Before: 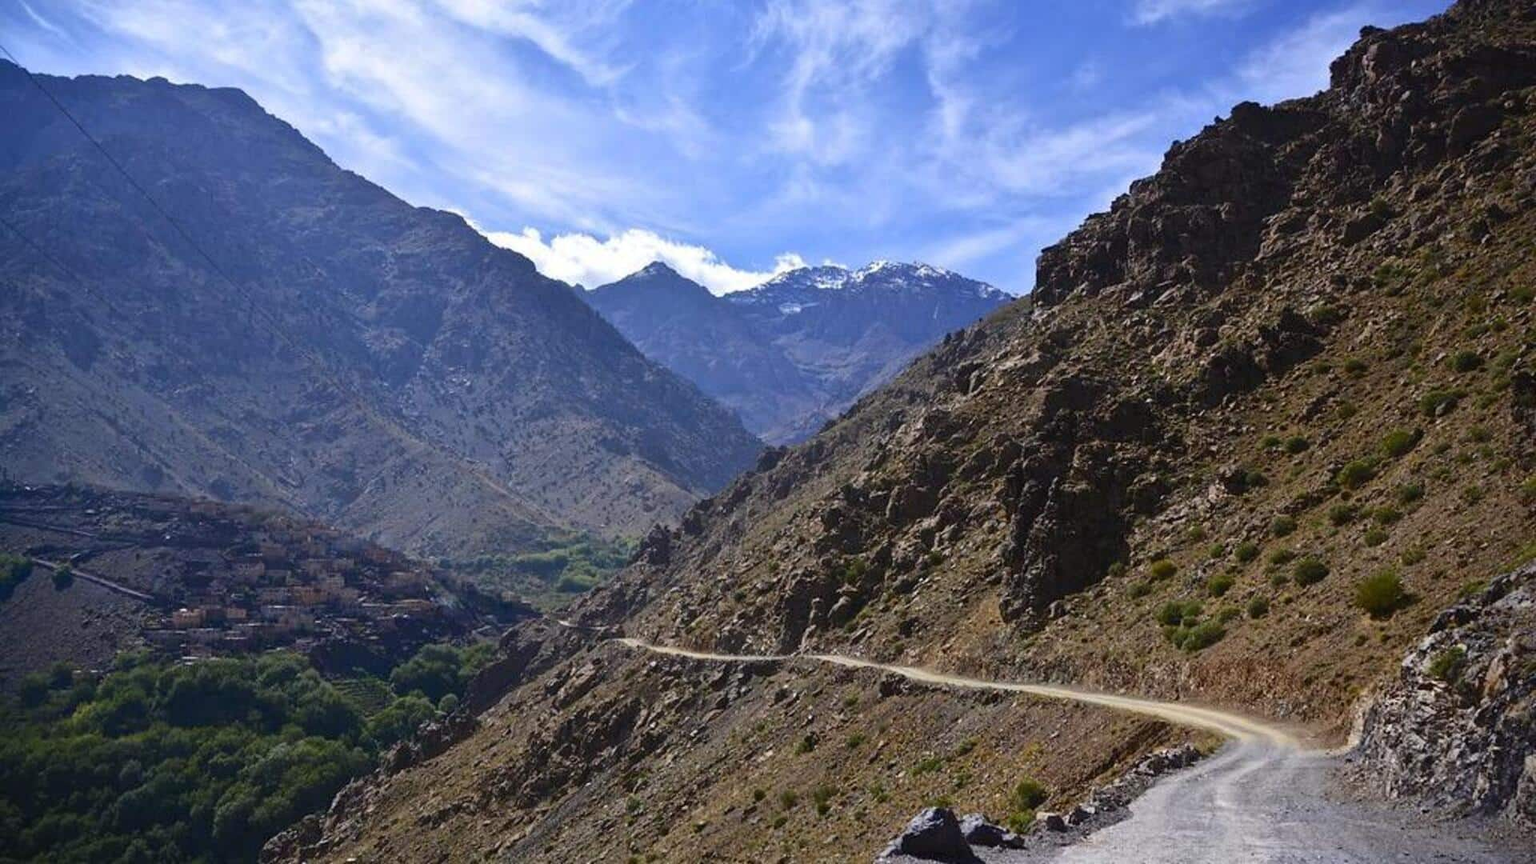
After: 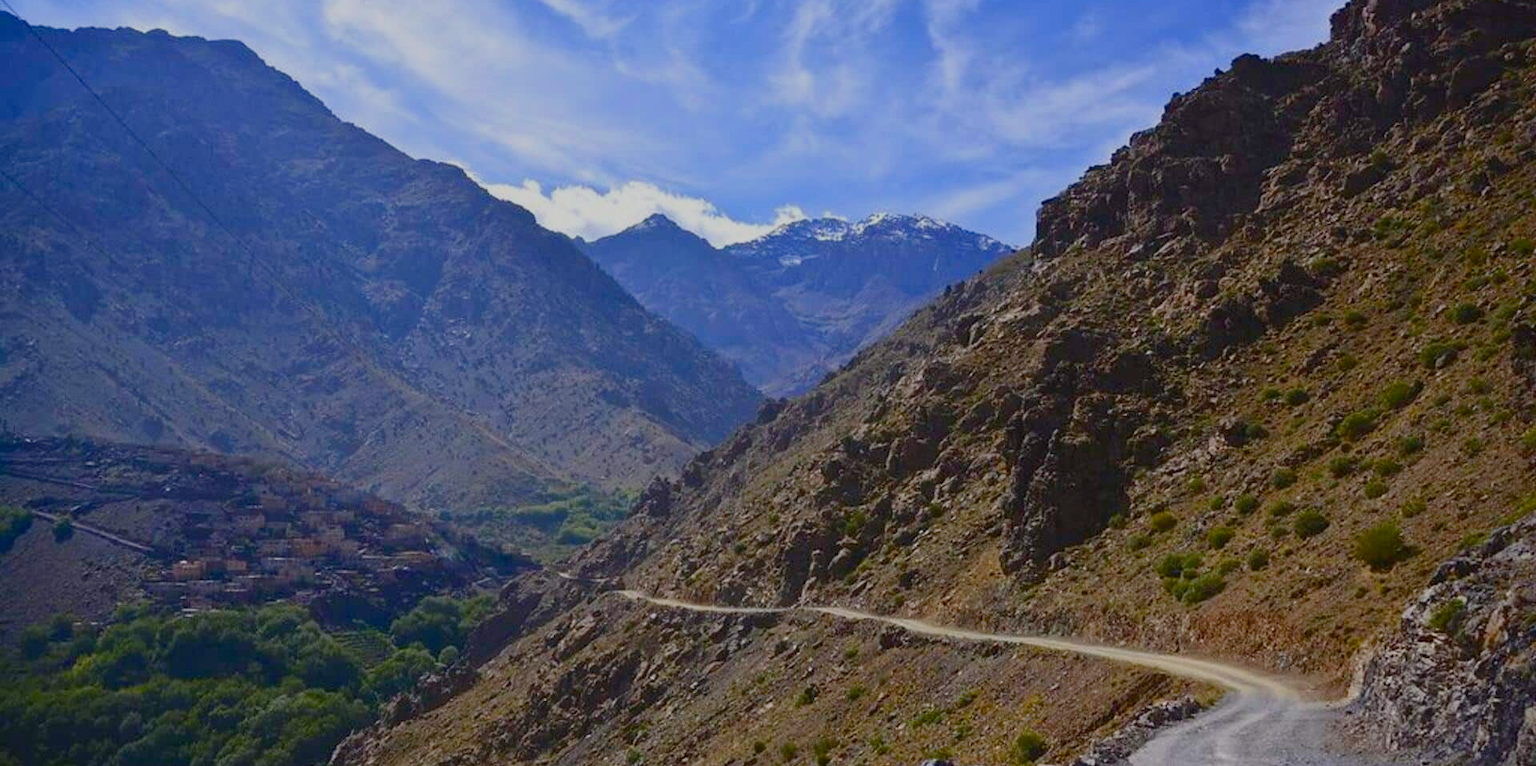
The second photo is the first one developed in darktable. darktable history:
color balance rgb: power › luminance -14.838%, perceptual saturation grading › global saturation 27.513%, perceptual saturation grading › highlights -25.826%, perceptual saturation grading › shadows 25.576%, contrast -29.466%
crop and rotate: top 5.617%, bottom 5.592%
